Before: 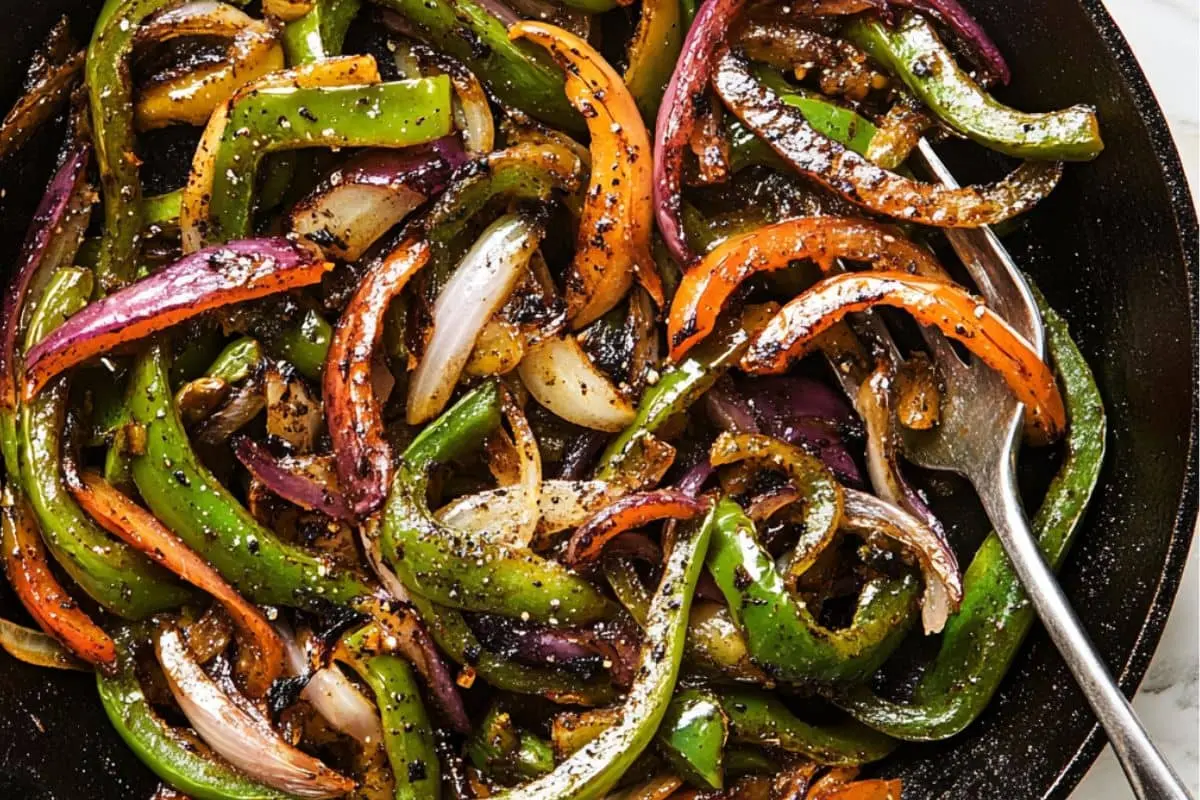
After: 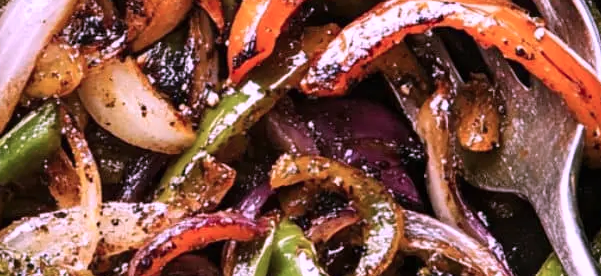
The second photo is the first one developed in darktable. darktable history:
color correction: highlights a* 16.04, highlights b* -20.67
crop: left 36.716%, top 34.87%, right 13.141%, bottom 30.606%
